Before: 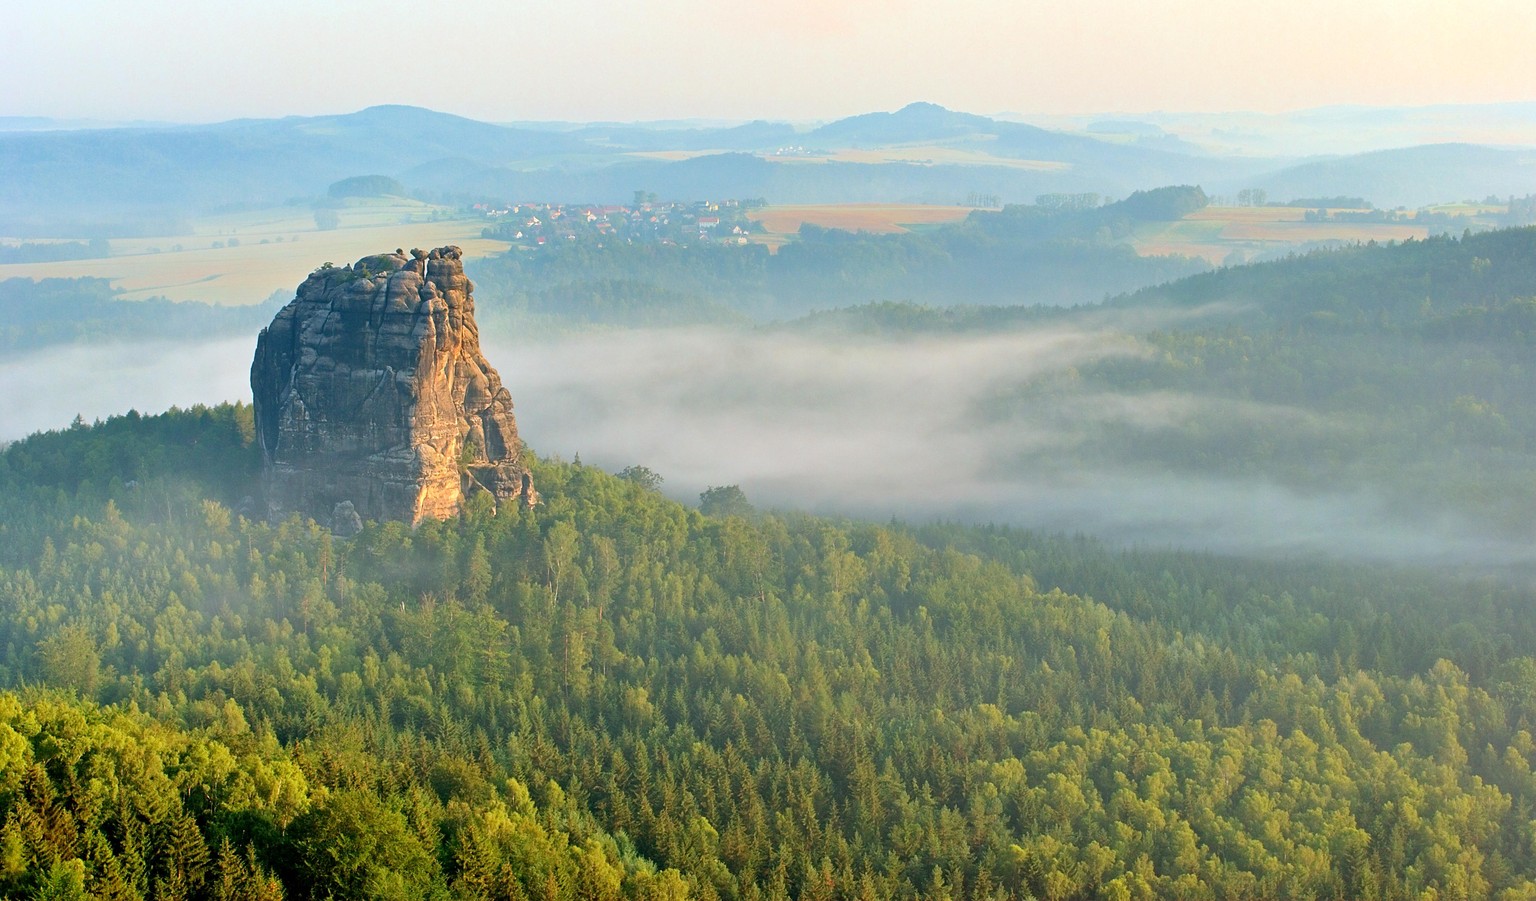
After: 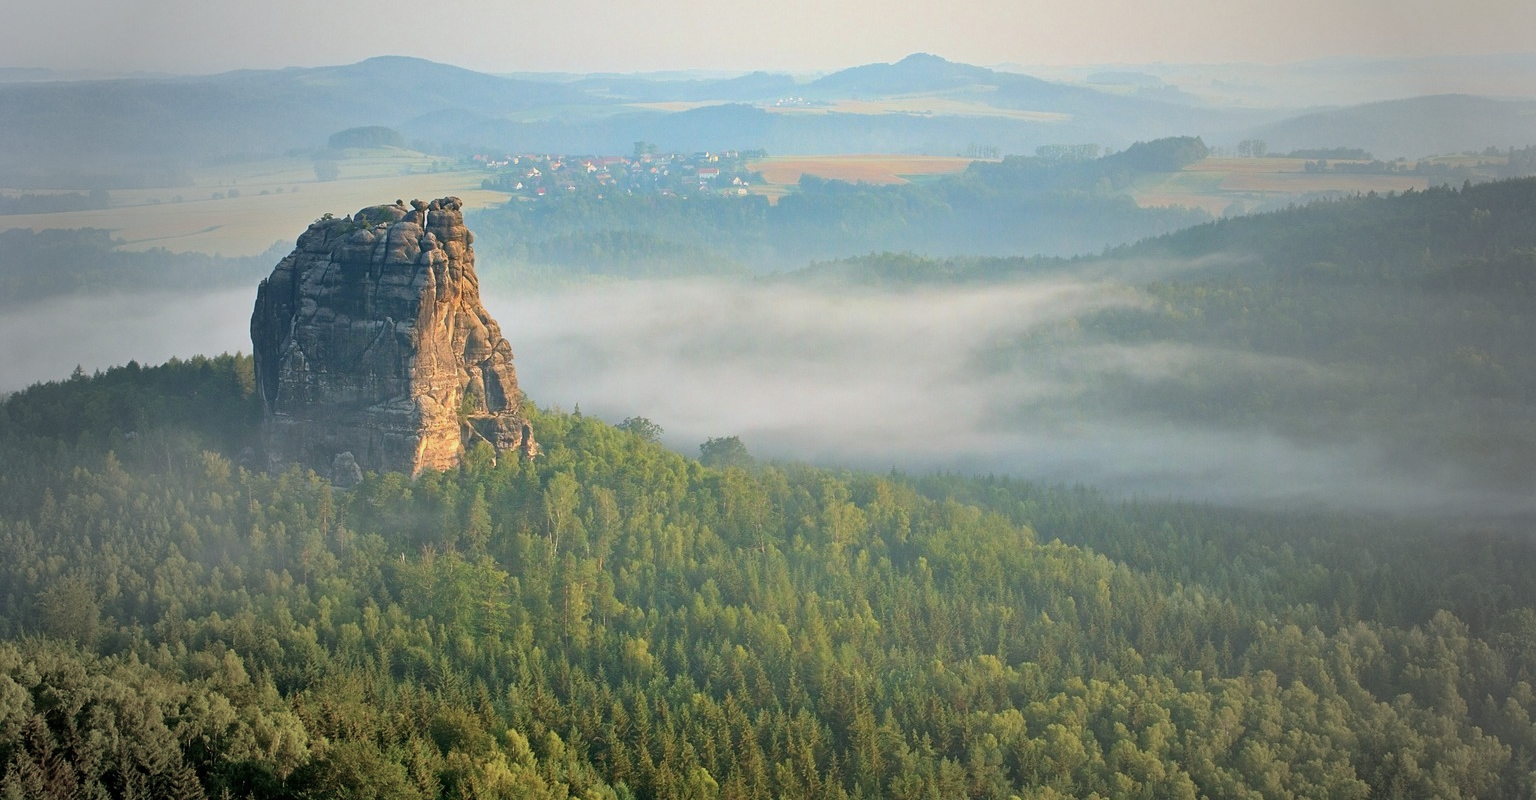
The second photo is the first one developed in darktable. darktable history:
crop and rotate: top 5.535%, bottom 5.648%
vignetting: fall-off start 33.81%, fall-off radius 64.51%, width/height ratio 0.961
